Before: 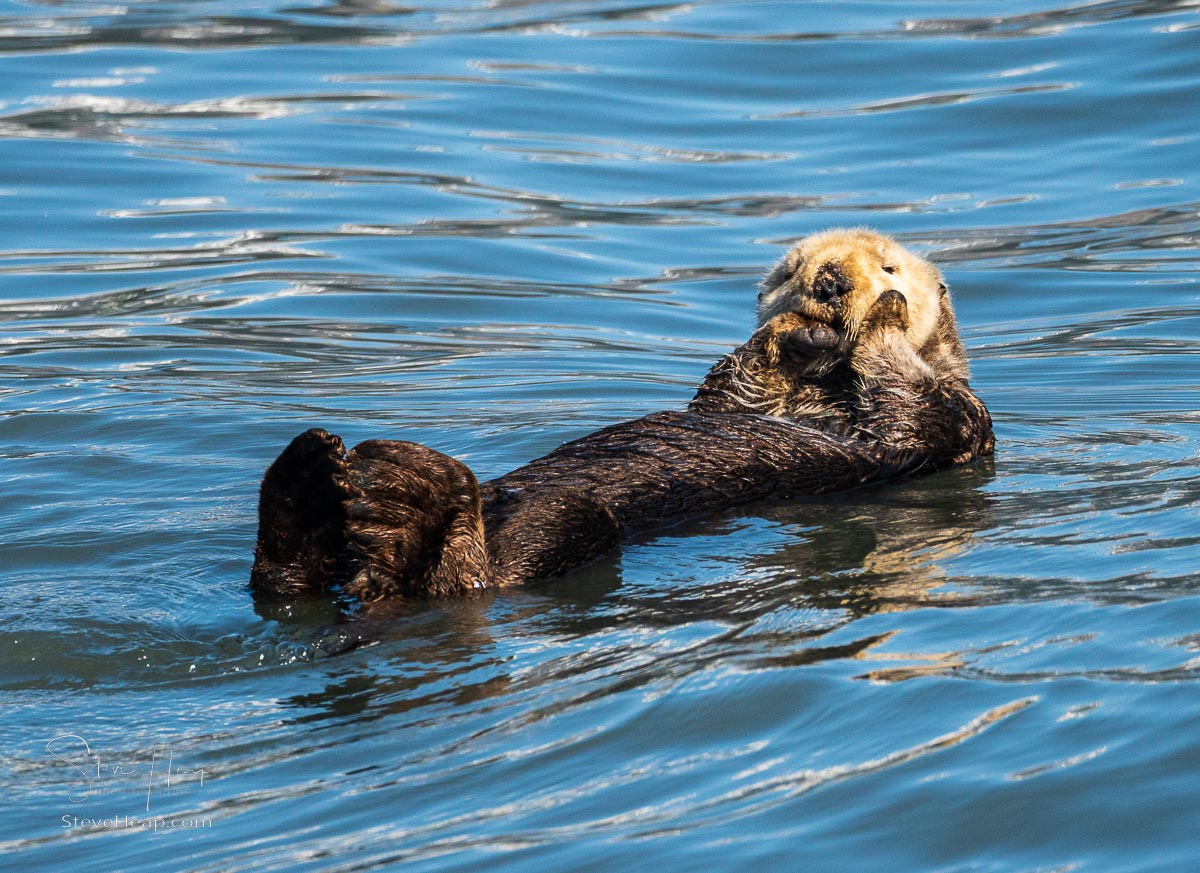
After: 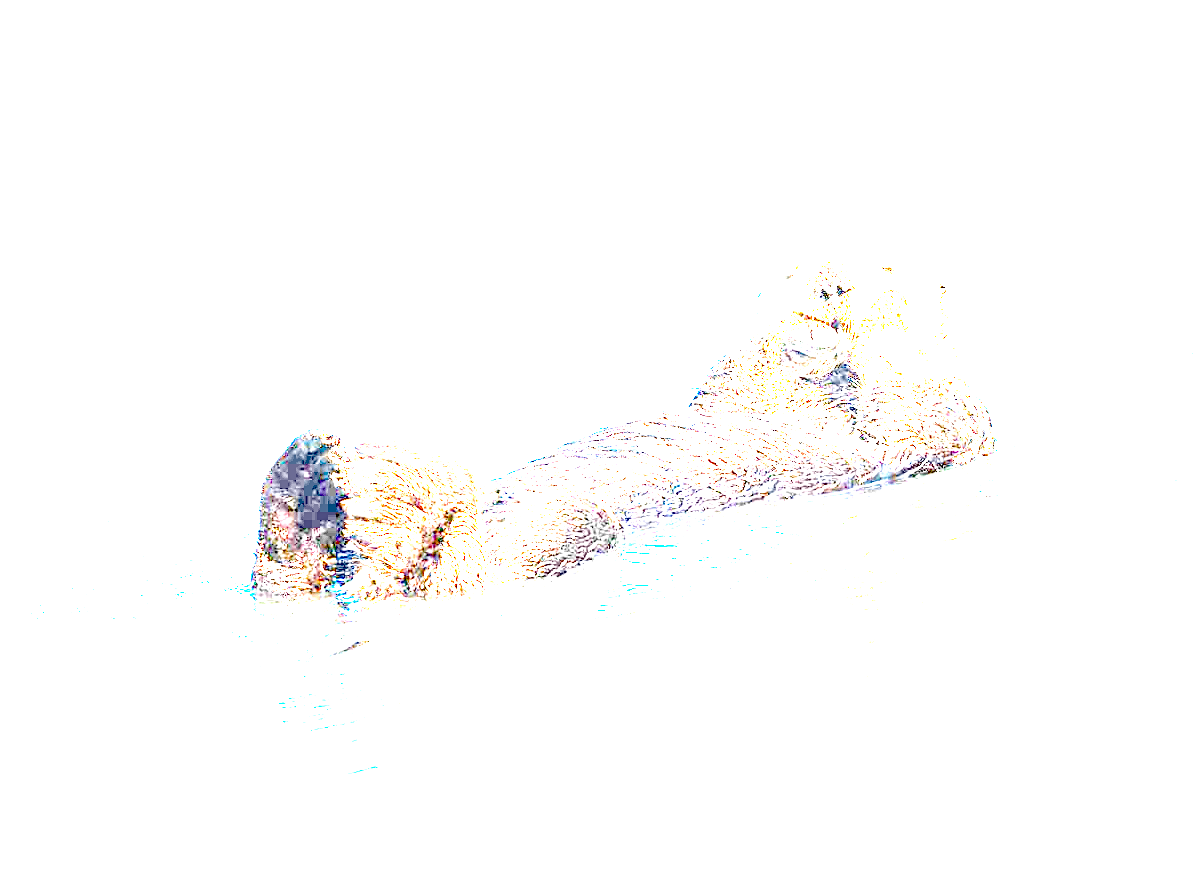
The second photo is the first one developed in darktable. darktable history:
exposure: exposure 7.952 EV, compensate highlight preservation false
sharpen: radius 1.878, amount 0.411, threshold 1.28
